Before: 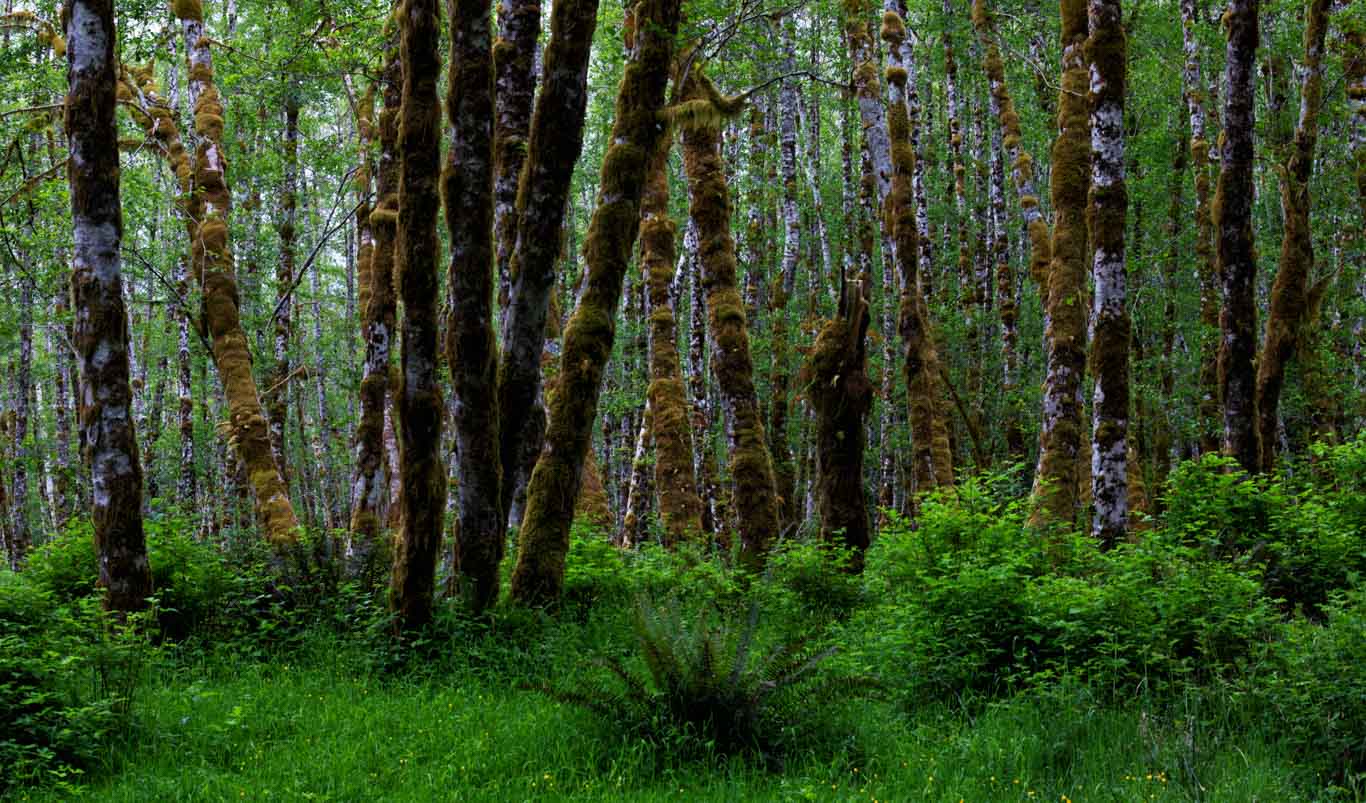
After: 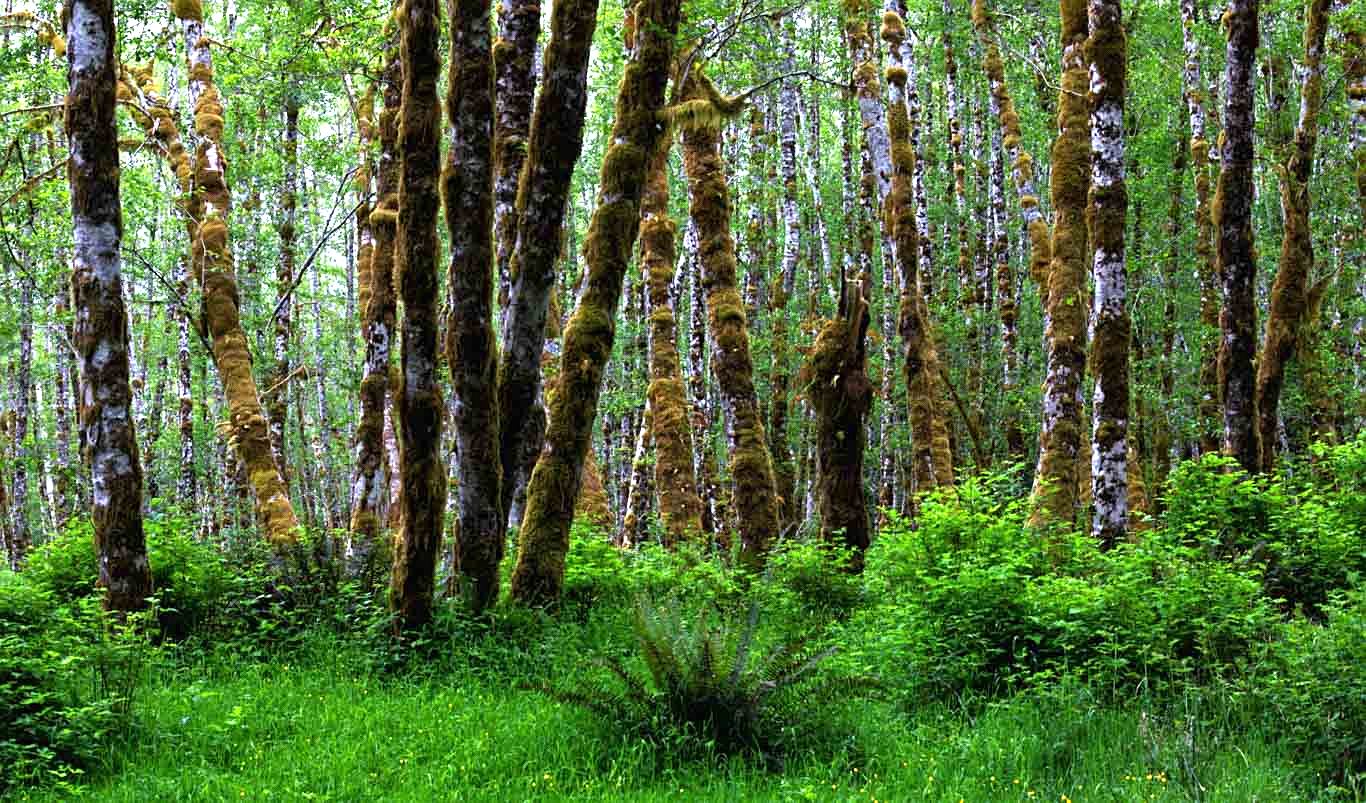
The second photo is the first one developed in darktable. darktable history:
sharpen: amount 0.215
exposure: black level correction 0, exposure 1.293 EV, compensate highlight preservation false
